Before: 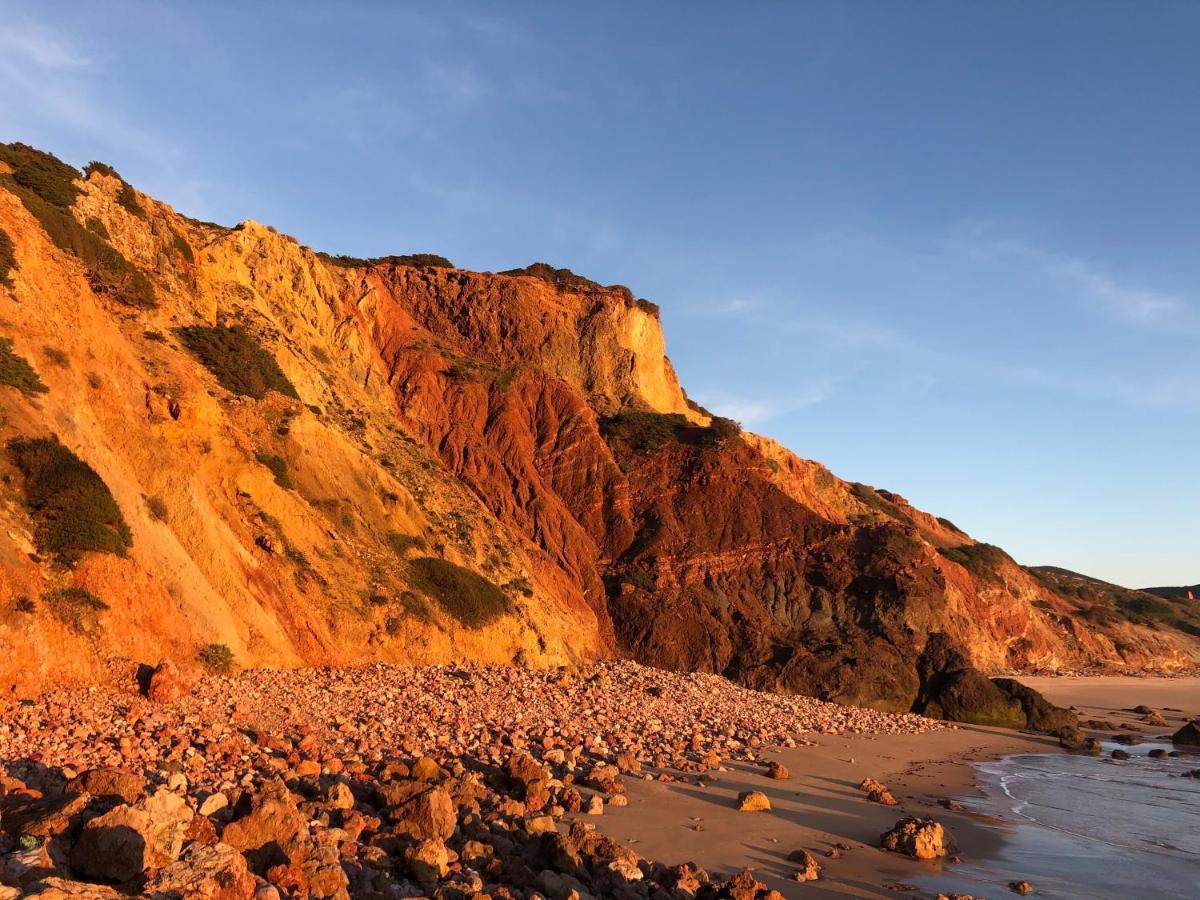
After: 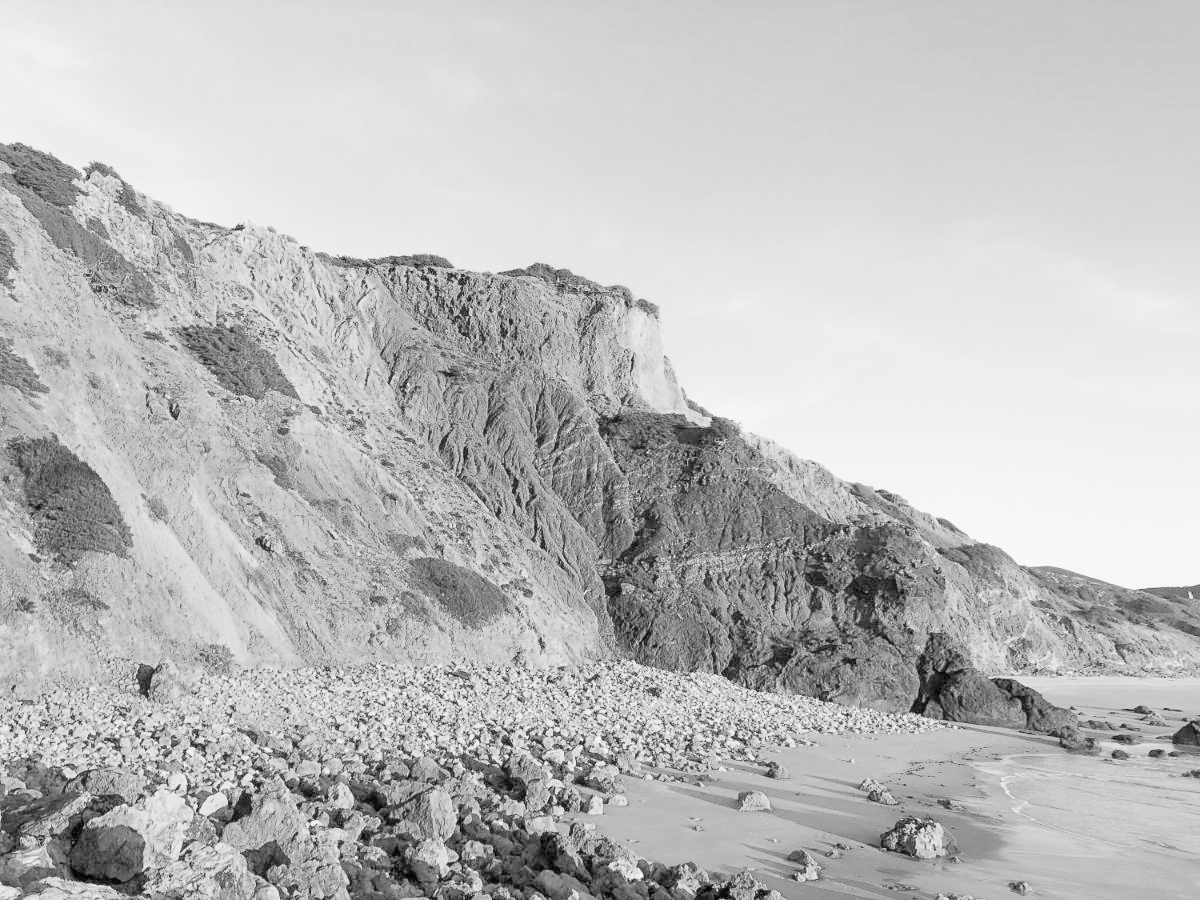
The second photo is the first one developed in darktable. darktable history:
tone curve: curves: ch0 [(0, 0) (0.003, 0) (0.011, 0.001) (0.025, 0.003) (0.044, 0.005) (0.069, 0.013) (0.1, 0.024) (0.136, 0.04) (0.177, 0.087) (0.224, 0.148) (0.277, 0.238) (0.335, 0.335) (0.399, 0.43) (0.468, 0.524) (0.543, 0.621) (0.623, 0.712) (0.709, 0.788) (0.801, 0.867) (0.898, 0.947) (1, 1)], preserve colors none
color look up table: target L [92.16, 84.34, 63.66, 68.78, 56.4, 75.47, 59.13, 68.78, 62.54, 57.4, 48.84, 36.15, 31.34, 26.77, 5.063, 200.73, 81.24, 61.86, 81.64, 51.85, 47.34, 46.75, 40.52, 41.7, 45.56, 29.09, 21.95, 22.19, 87.37, 86.99, 71.73, 74.65, 63.22, 63.22, 51.85, 65.39, 42.89, 52.76, 39.93, 53.07, 39.93, 39.93, 18.21, 19.49, 79.61, 81.24, 63.66, 54.89, 32.11], target a [-0.005, 0 ×6, 0.001, 0, 0, 0.001 ×5, 0 ×5, 0.001 ×9, 0 ×4, 0.012, 0.001, 0, 0.001 ×4, 0.002, 0.001, 0.001, 0.001, 0, 0.001, 0, 0.002, 0.001], target b [0.044, 0.003, 0.005, 0.004, -0.002, 0.004, 0, 0.003, 0, 0, -0.004 ×4, -0.002, -0.001, 0.004, 0, 0.004, -0.002, -0.003 ×5, -0.005, -0.005, -0.005, 0.002, 0.003, 0.004, 0.004, 0, -0.007, -0.002, 0.005, -0.003, -0.002, -0.003, -0.002, -0.004, -0.003, -0.003, -0.003, 0.004, 0.003, 0.005, -0.003, -0.004], num patches 49
